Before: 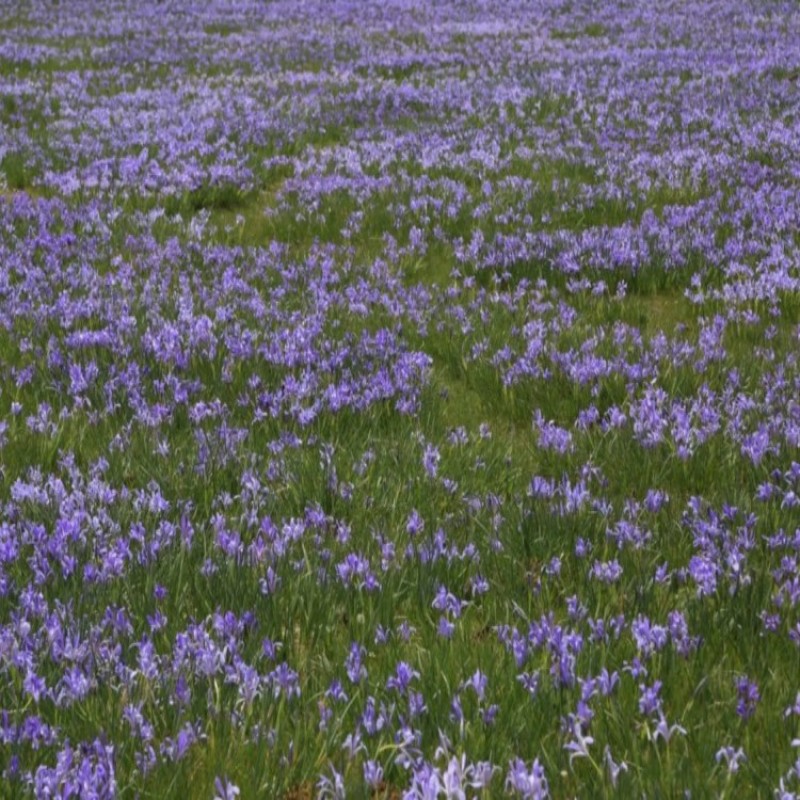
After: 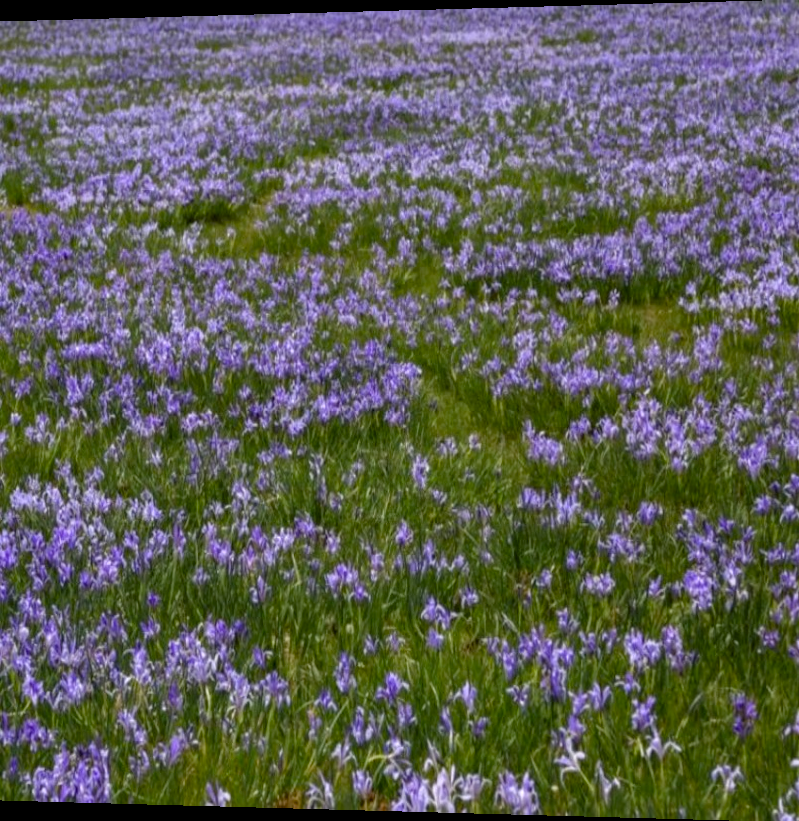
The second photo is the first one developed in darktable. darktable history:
rotate and perspective: lens shift (horizontal) -0.055, automatic cropping off
rgb curve: mode RGB, independent channels
color balance rgb: perceptual saturation grading › global saturation 20%, perceptual saturation grading › highlights -25%, perceptual saturation grading › shadows 25%
local contrast: highlights 61%, detail 143%, midtone range 0.428
